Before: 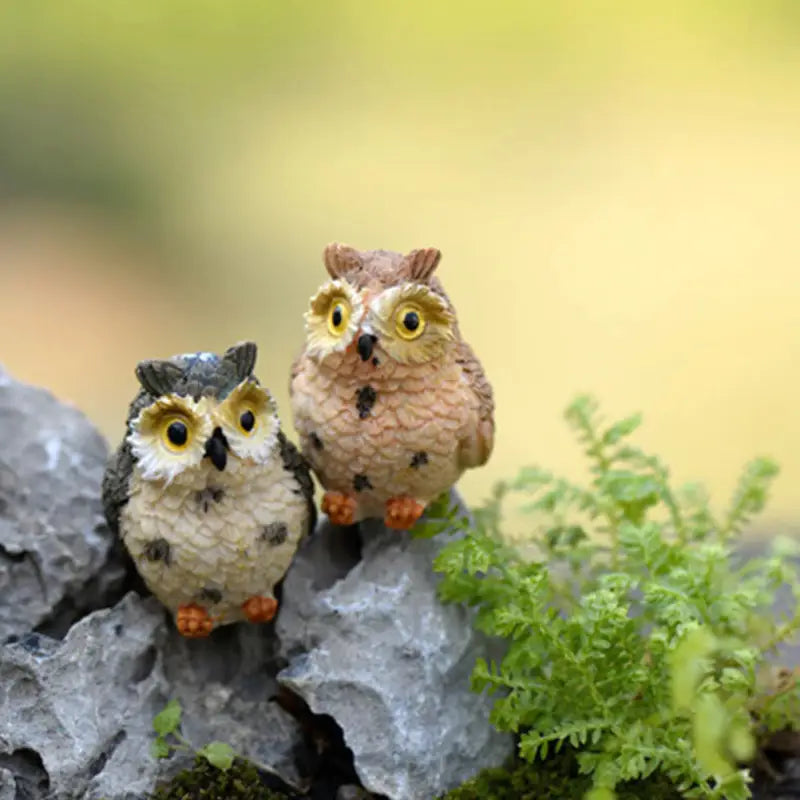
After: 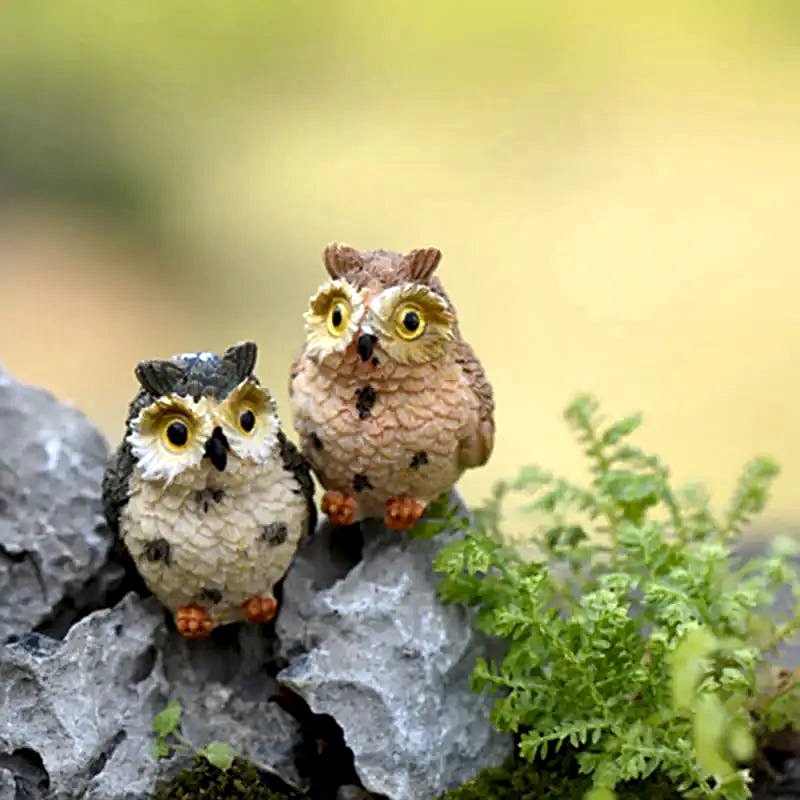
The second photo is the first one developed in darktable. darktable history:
sharpen: on, module defaults
local contrast: mode bilateral grid, contrast 26, coarseness 59, detail 152%, midtone range 0.2
